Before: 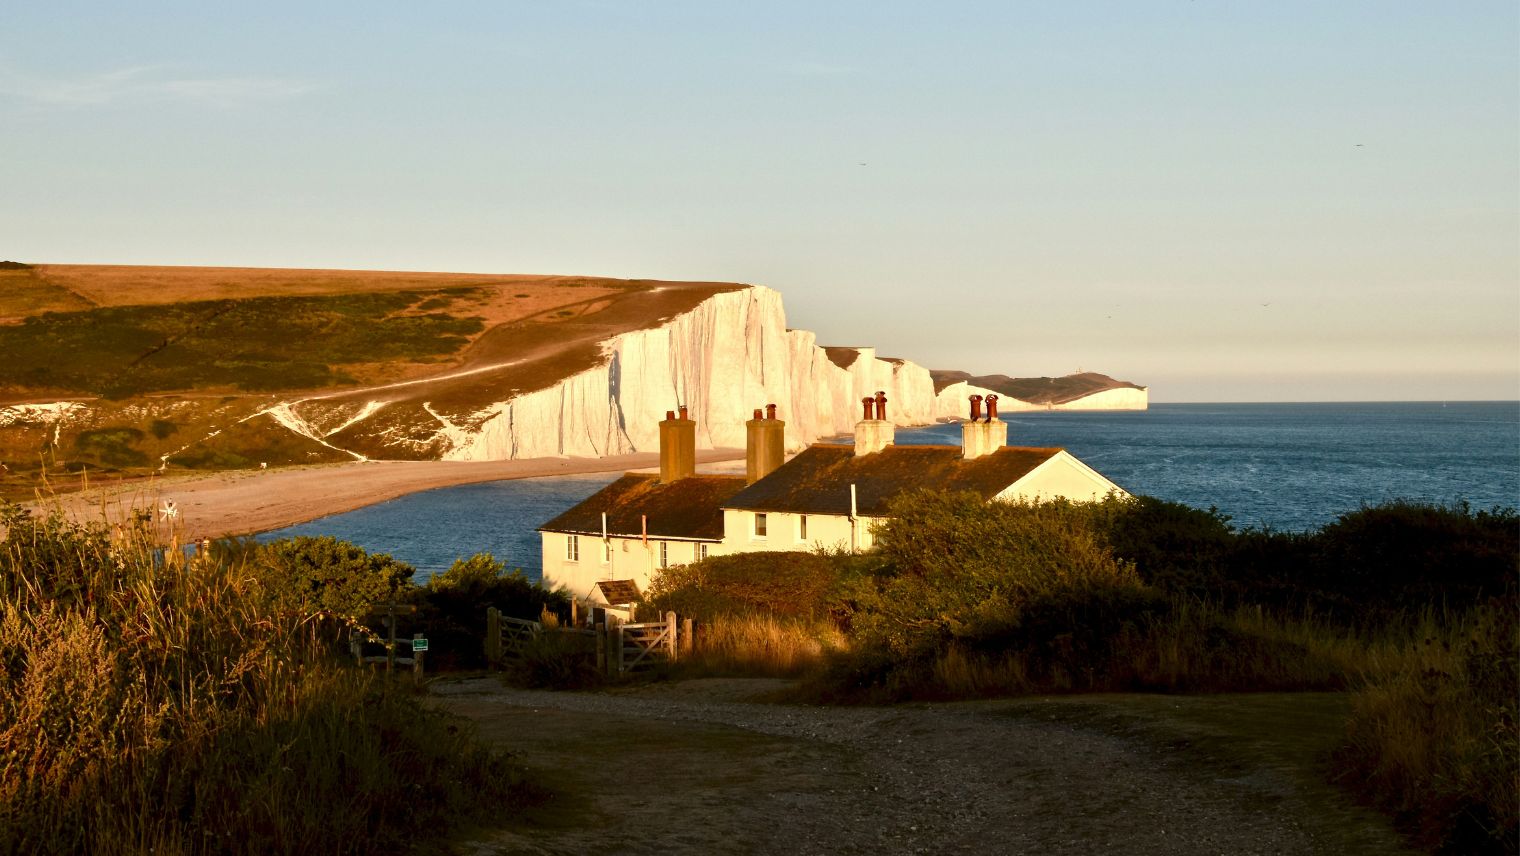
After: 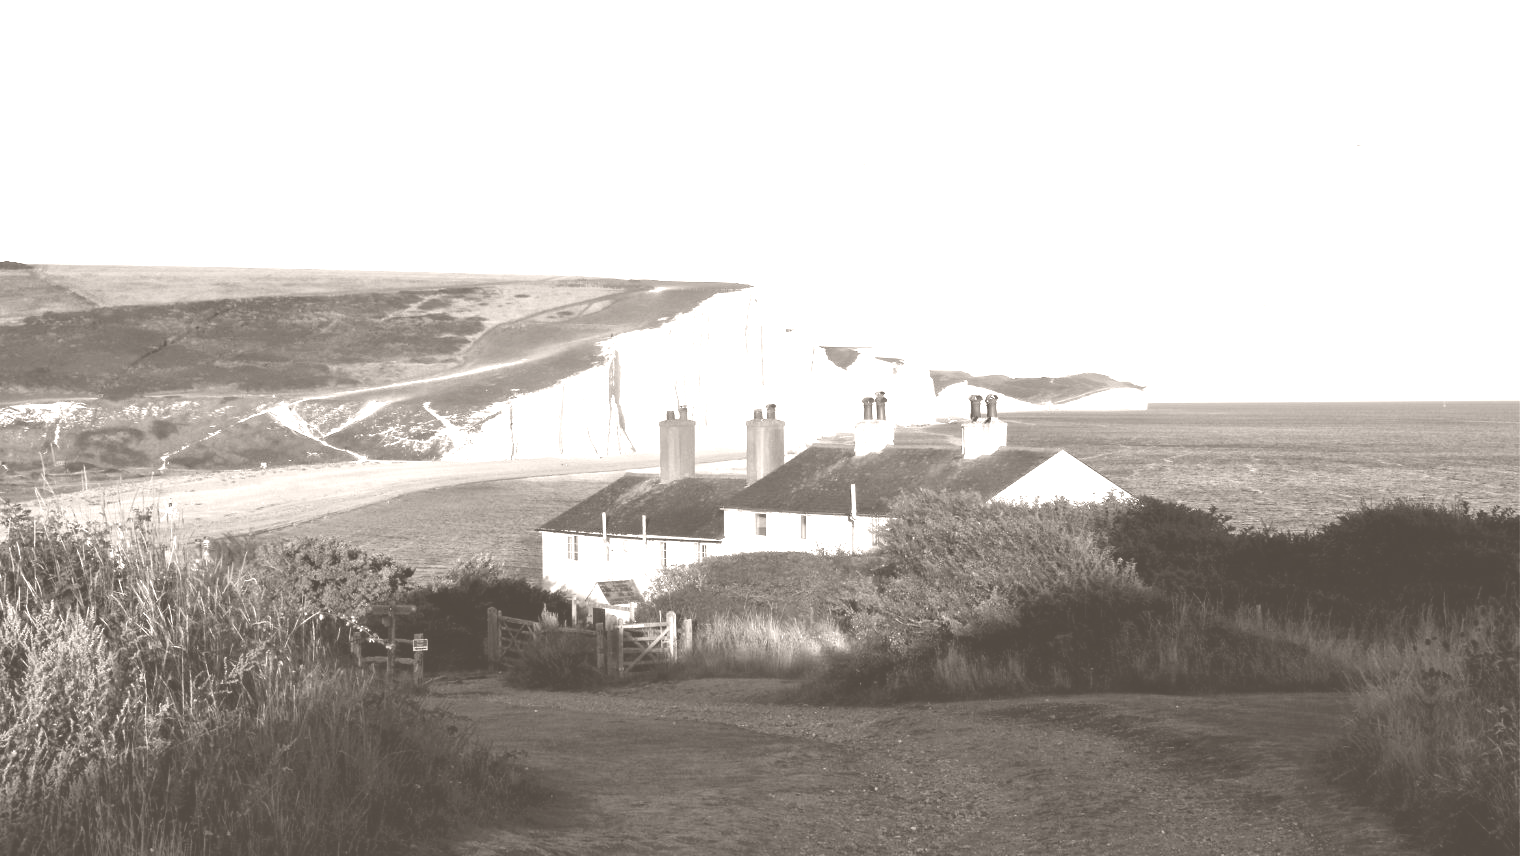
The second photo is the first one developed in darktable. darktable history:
white balance: emerald 1
colorize: hue 34.49°, saturation 35.33%, source mix 100%, lightness 55%, version 1
